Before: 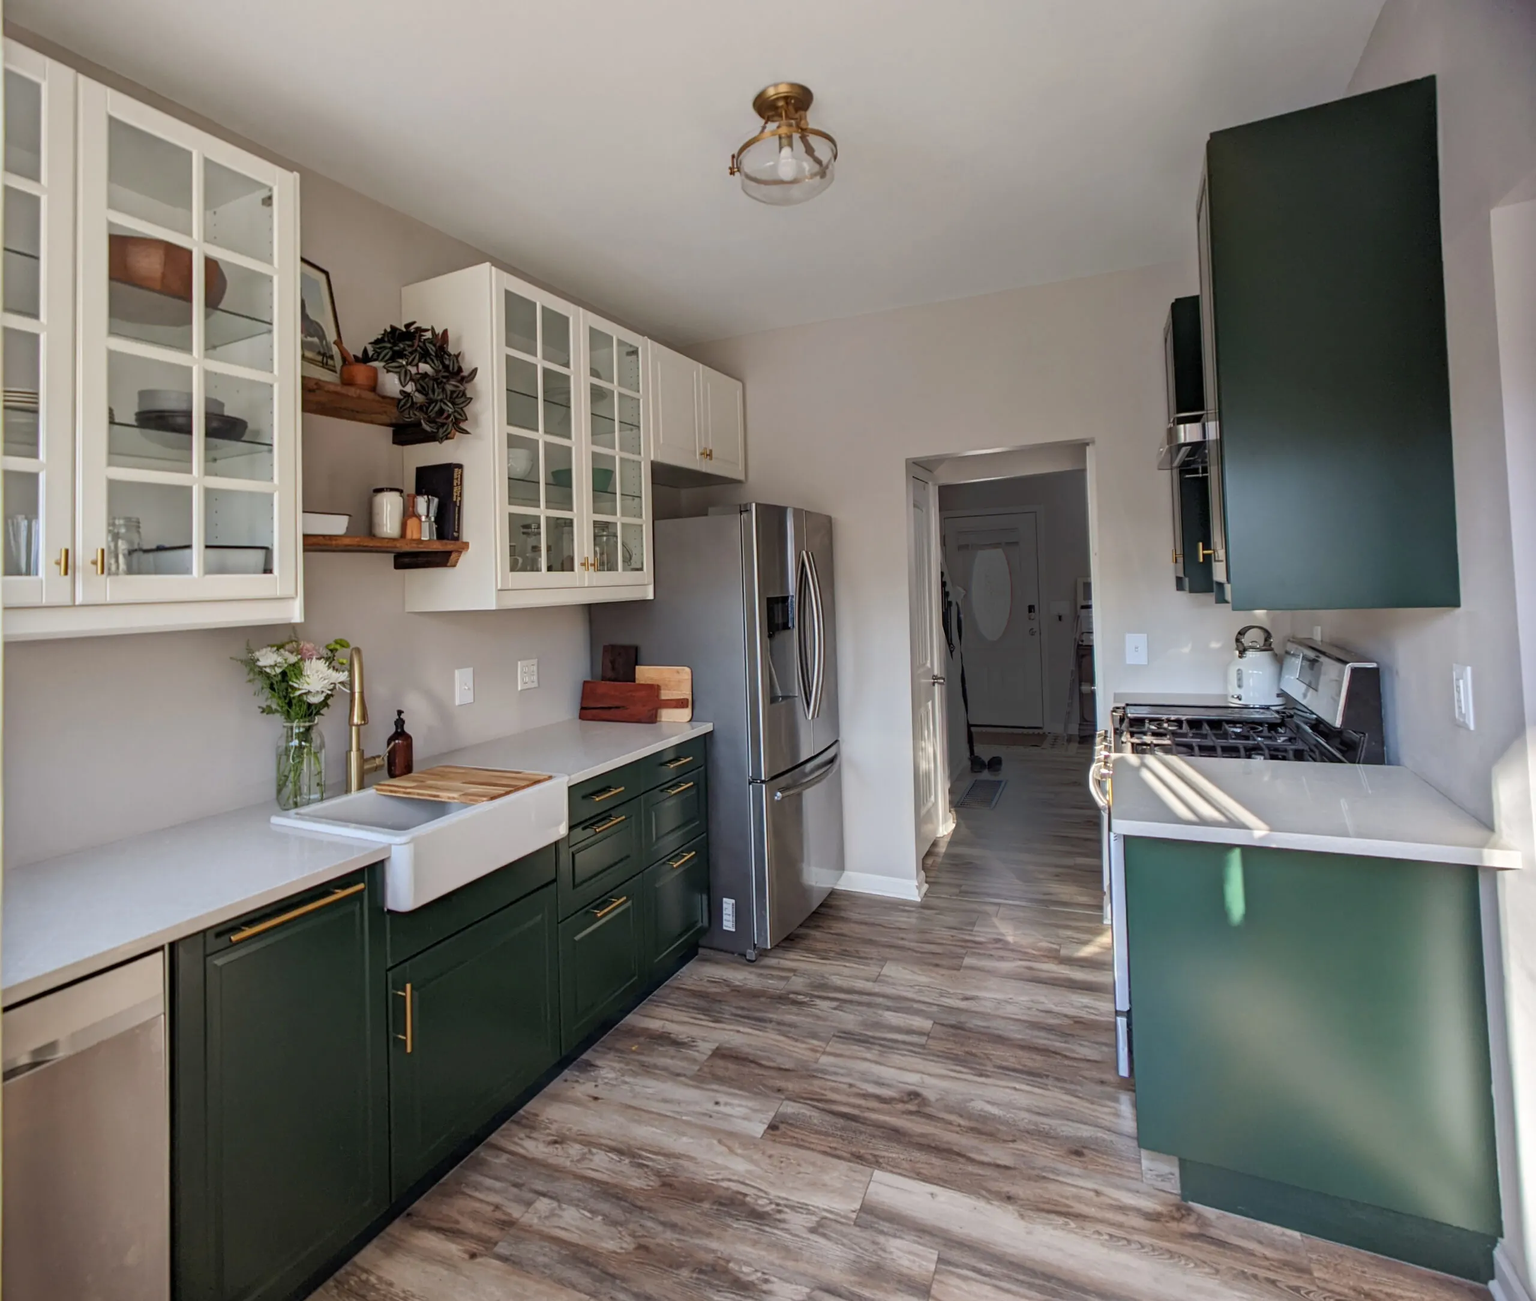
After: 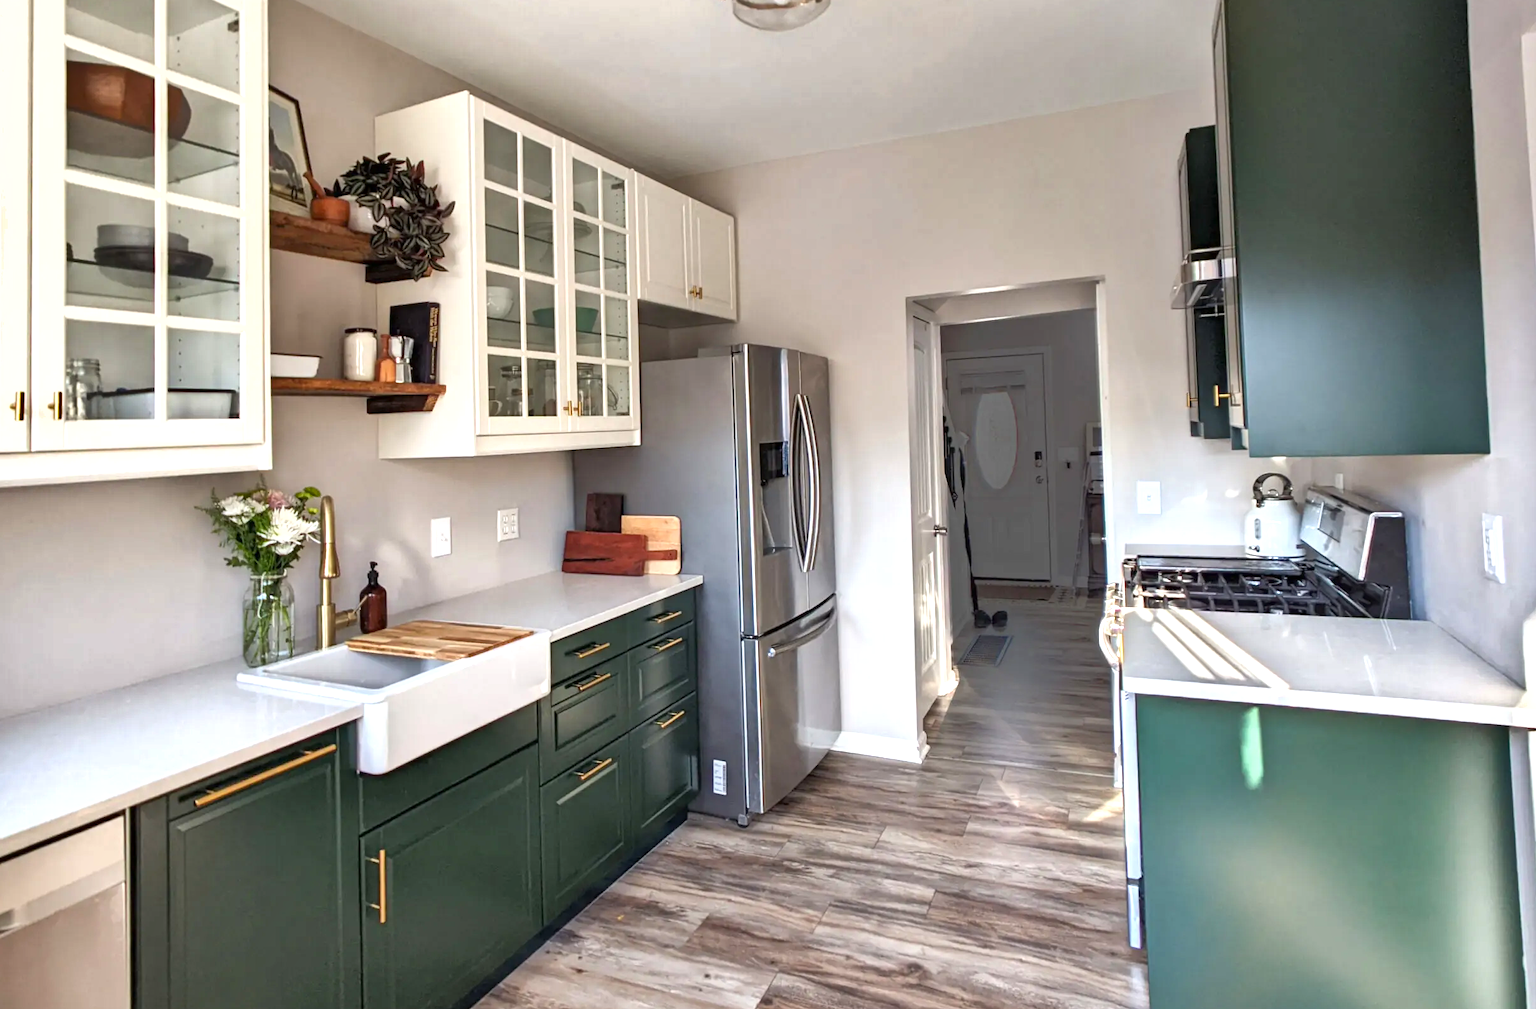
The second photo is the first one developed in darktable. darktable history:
shadows and highlights: soften with gaussian
crop and rotate: left 2.986%, top 13.592%, right 2.046%, bottom 12.677%
exposure: exposure 1 EV, compensate exposure bias true, compensate highlight preservation false
